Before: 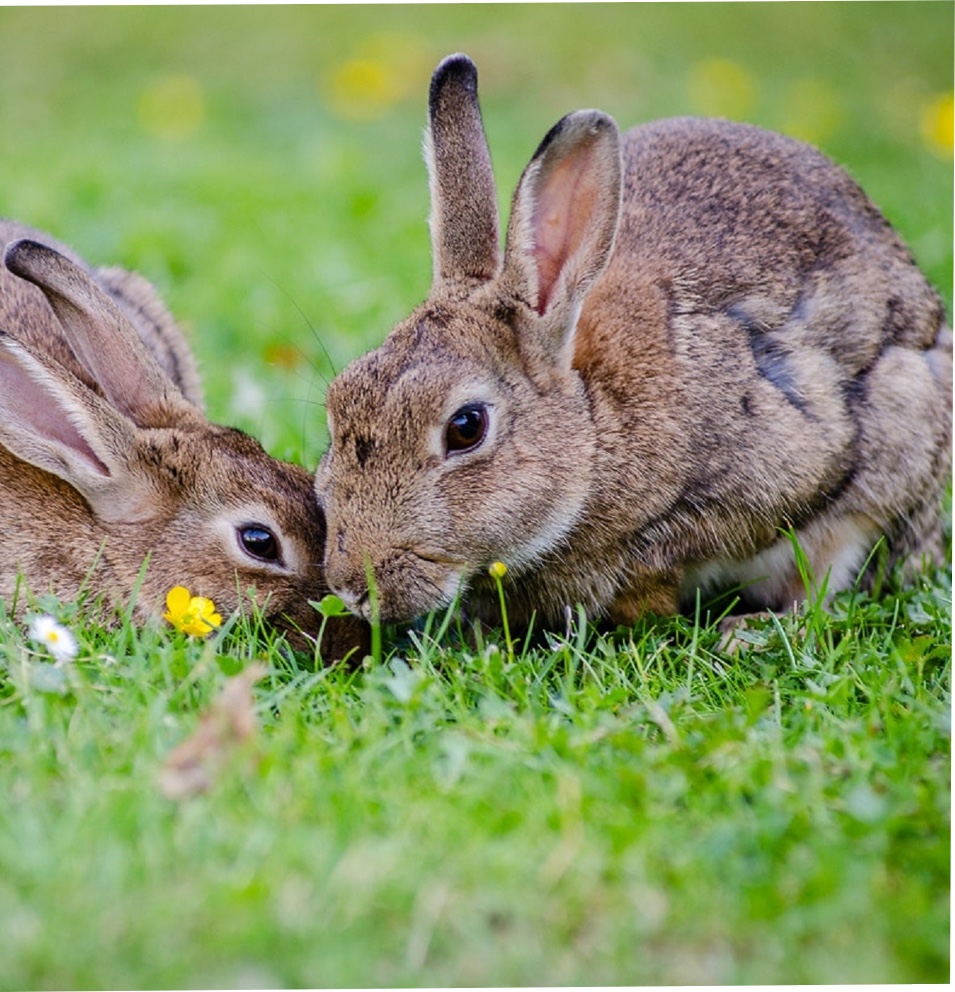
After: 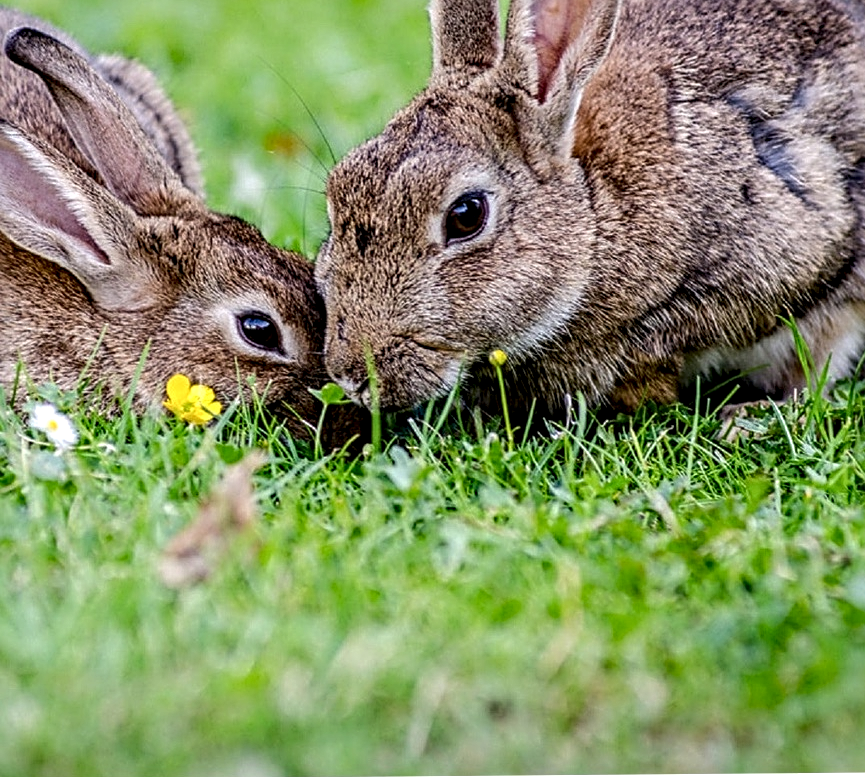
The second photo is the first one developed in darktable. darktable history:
crop: top 21.386%, right 9.352%, bottom 0.284%
local contrast: detail 160%
sharpen: radius 3.954
